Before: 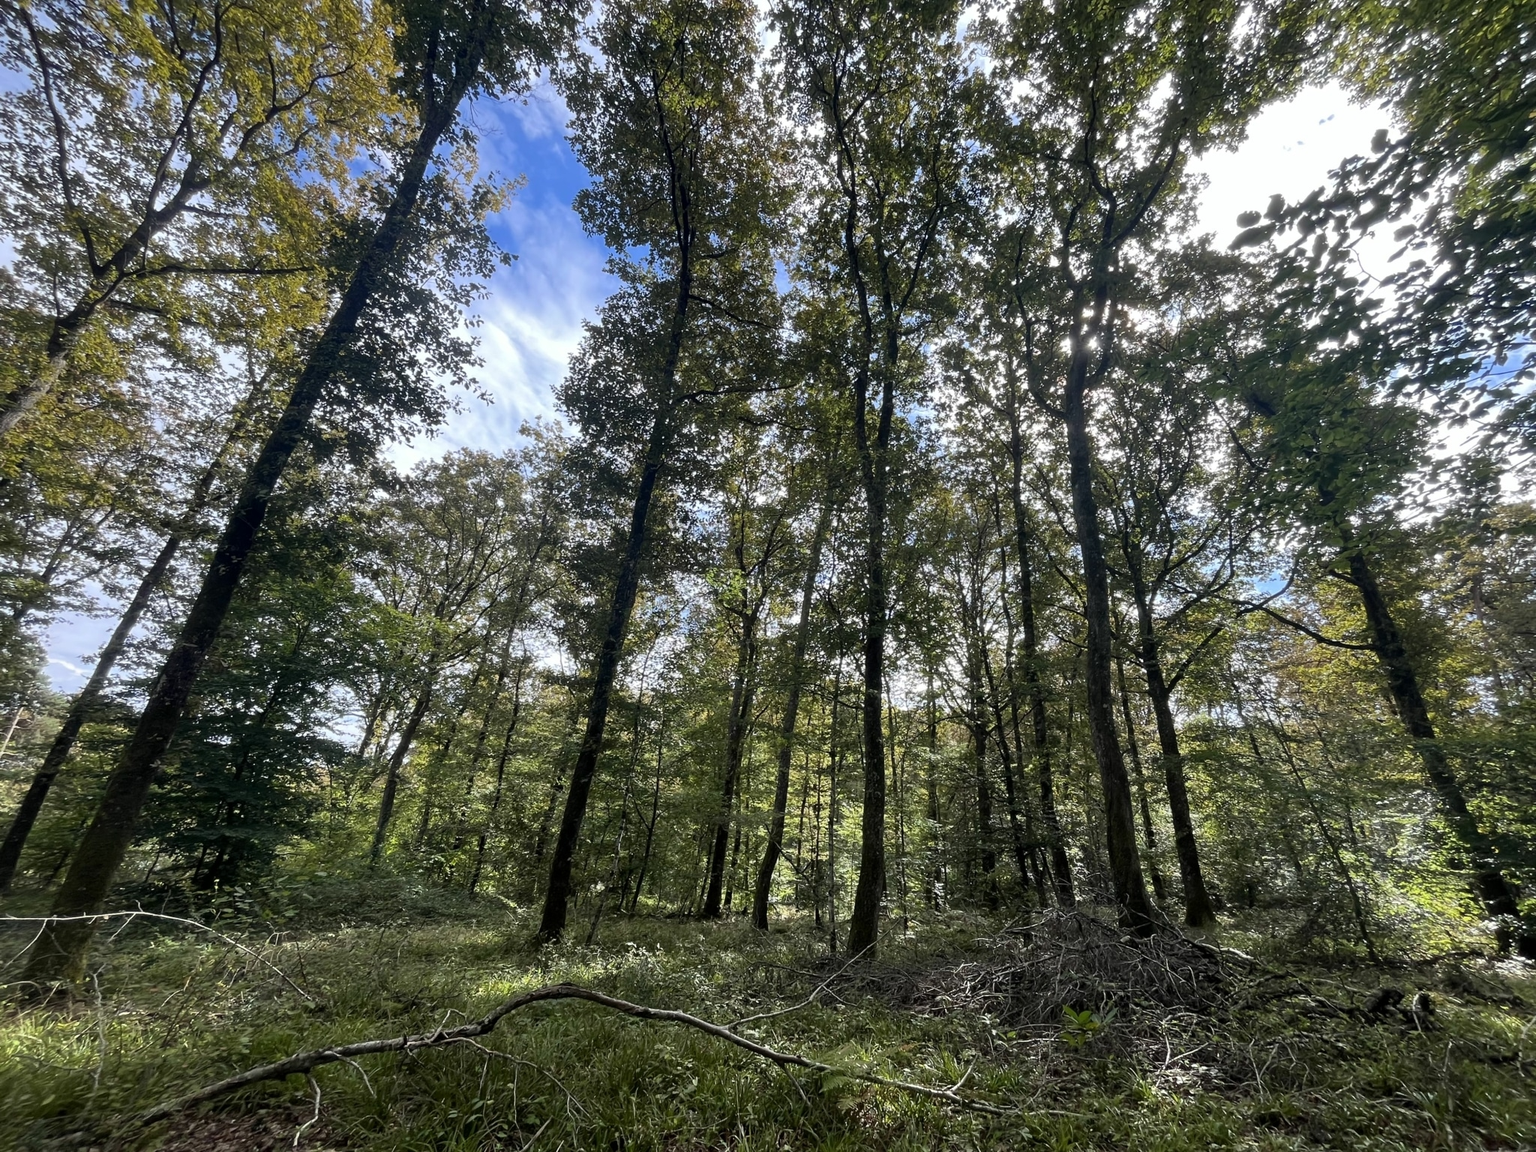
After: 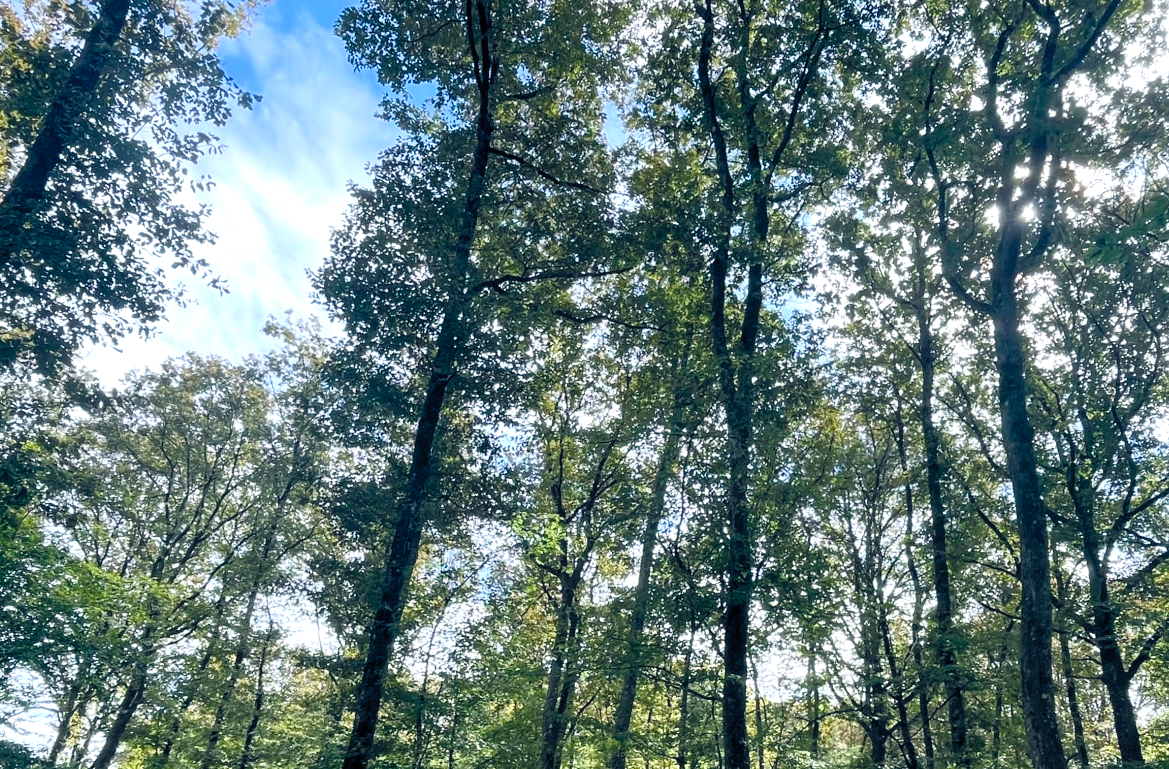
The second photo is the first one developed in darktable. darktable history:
crop: left 20.976%, top 15.97%, right 21.92%, bottom 33.935%
color balance rgb: power › luminance -7.769%, power › chroma 1.098%, power › hue 217.39°, global offset › chroma 0.095%, global offset › hue 254.27°, linear chroma grading › global chroma -0.978%, perceptual saturation grading › global saturation 20%, perceptual saturation grading › highlights -49.349%, perceptual saturation grading › shadows 24.904%, perceptual brilliance grading › global brilliance 12.785%, global vibrance 20%
contrast brightness saturation: contrast 0.135, brightness 0.212
